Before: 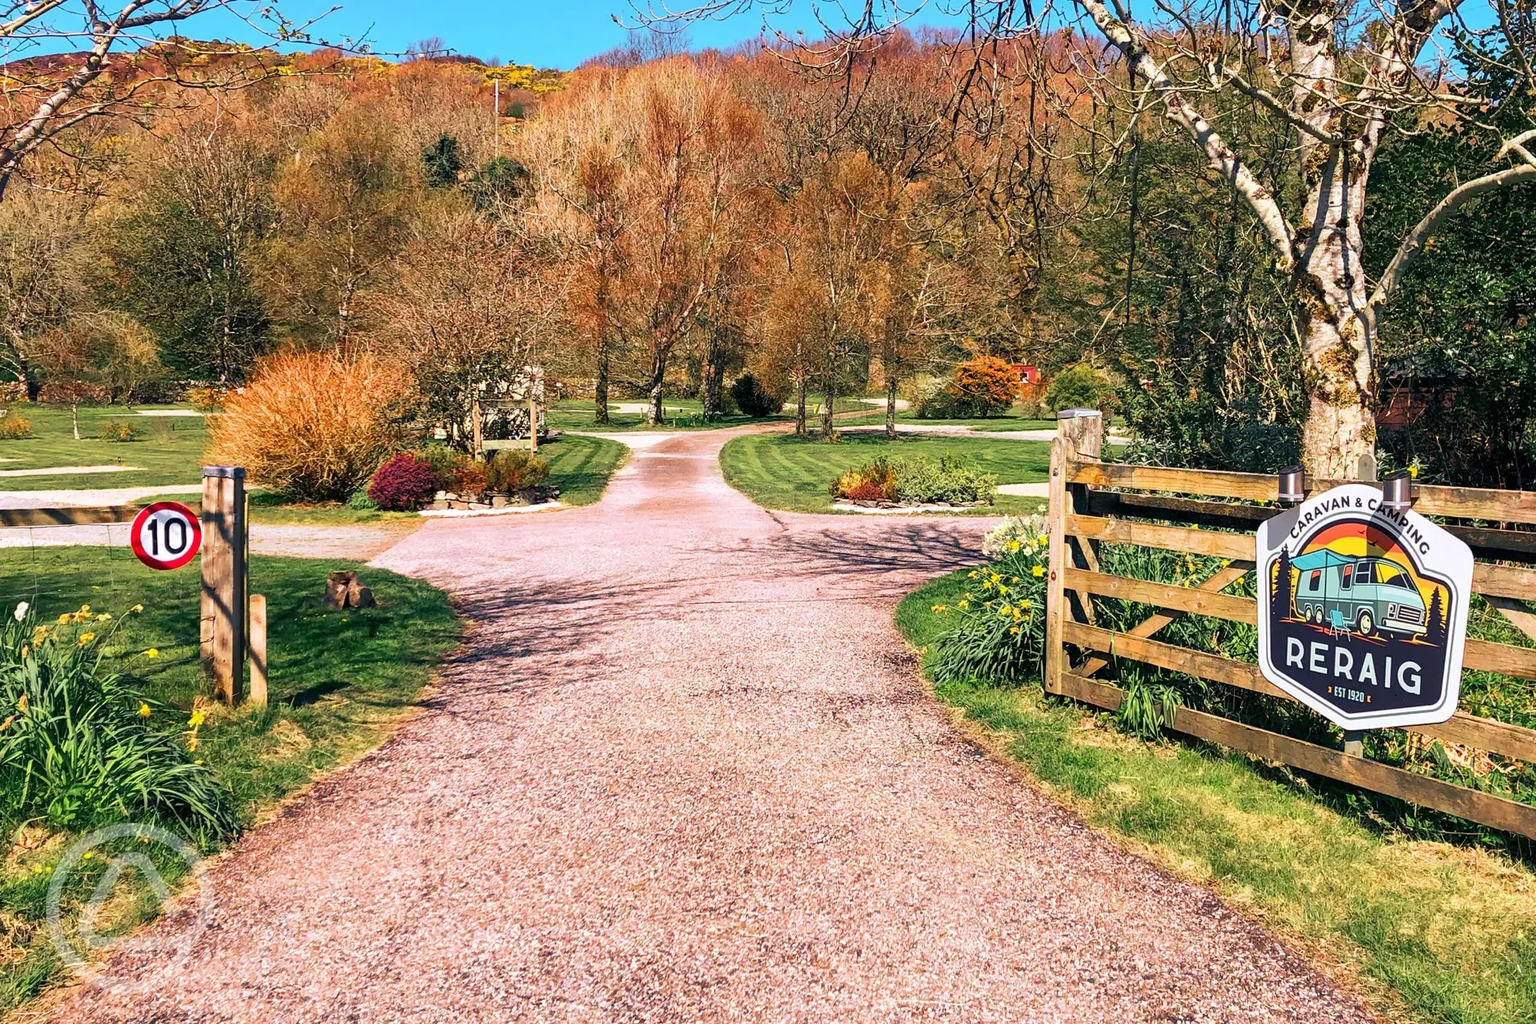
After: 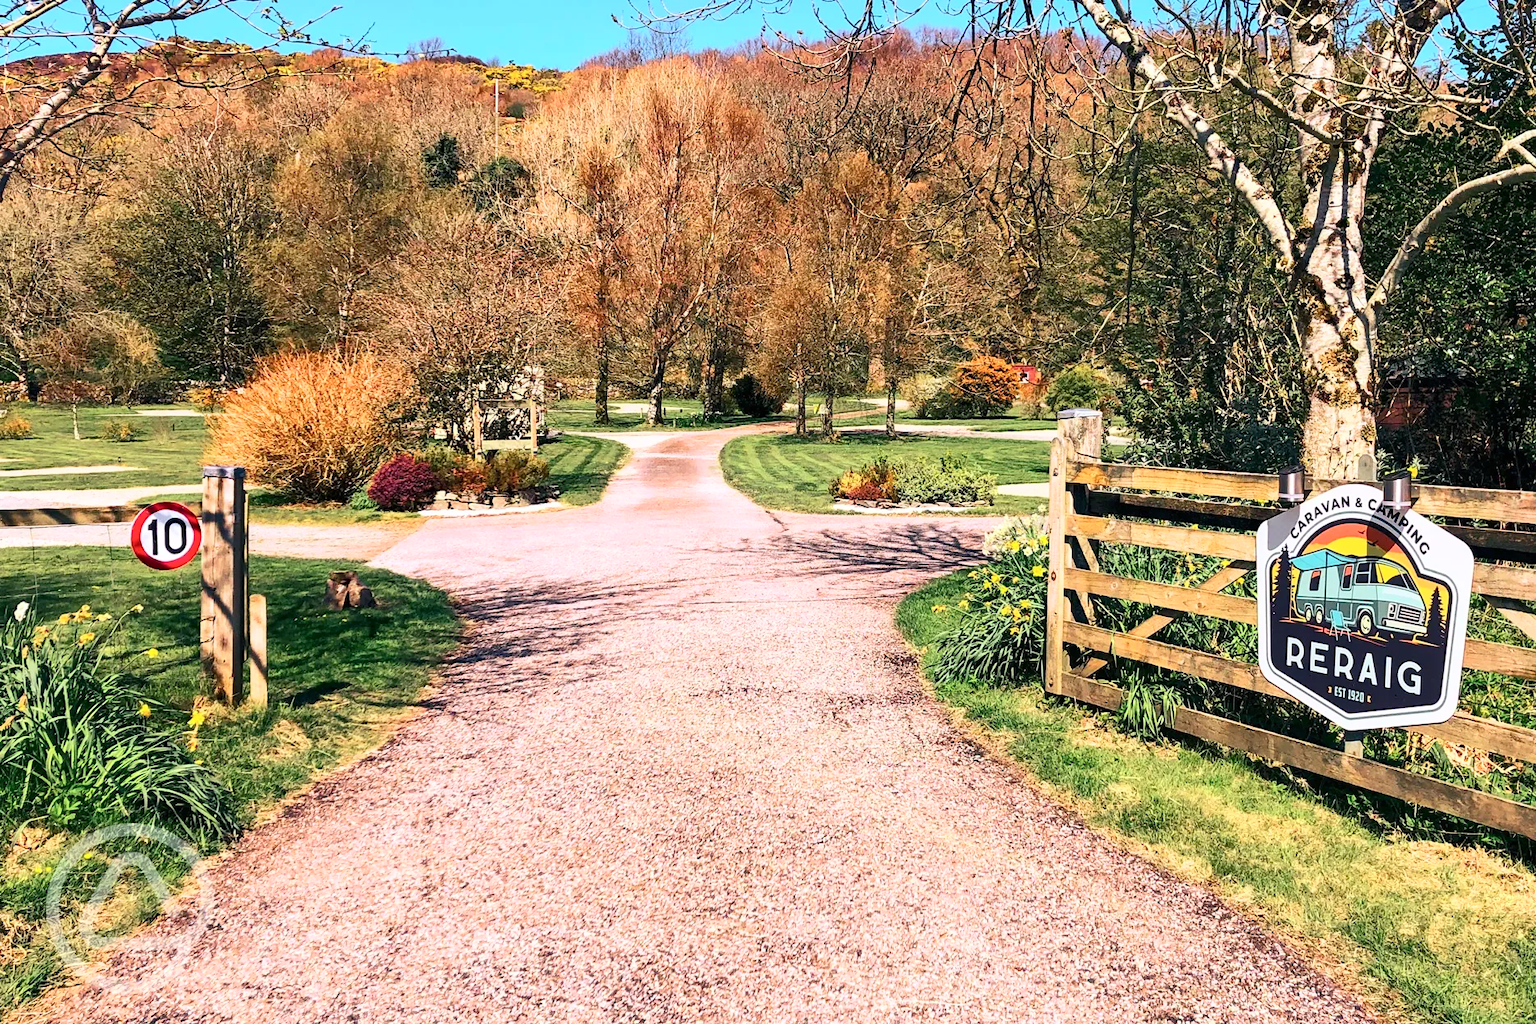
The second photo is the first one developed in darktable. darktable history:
contrast brightness saturation: contrast 0.237, brightness 0.088
